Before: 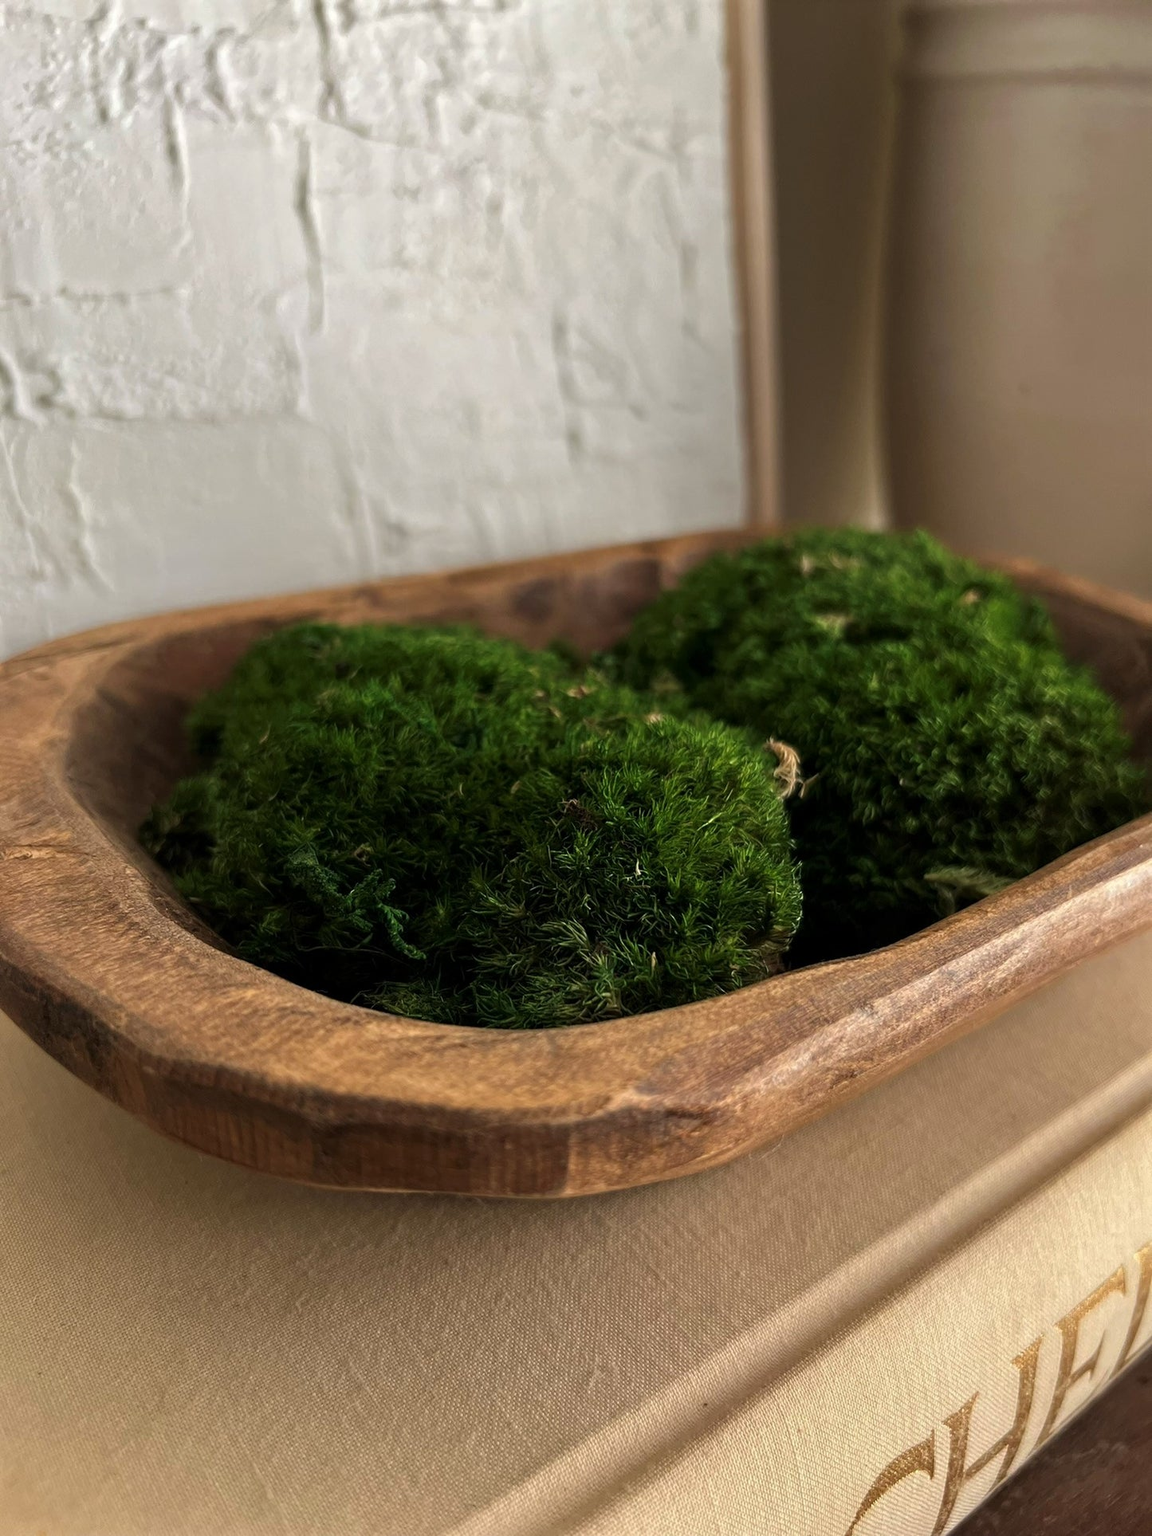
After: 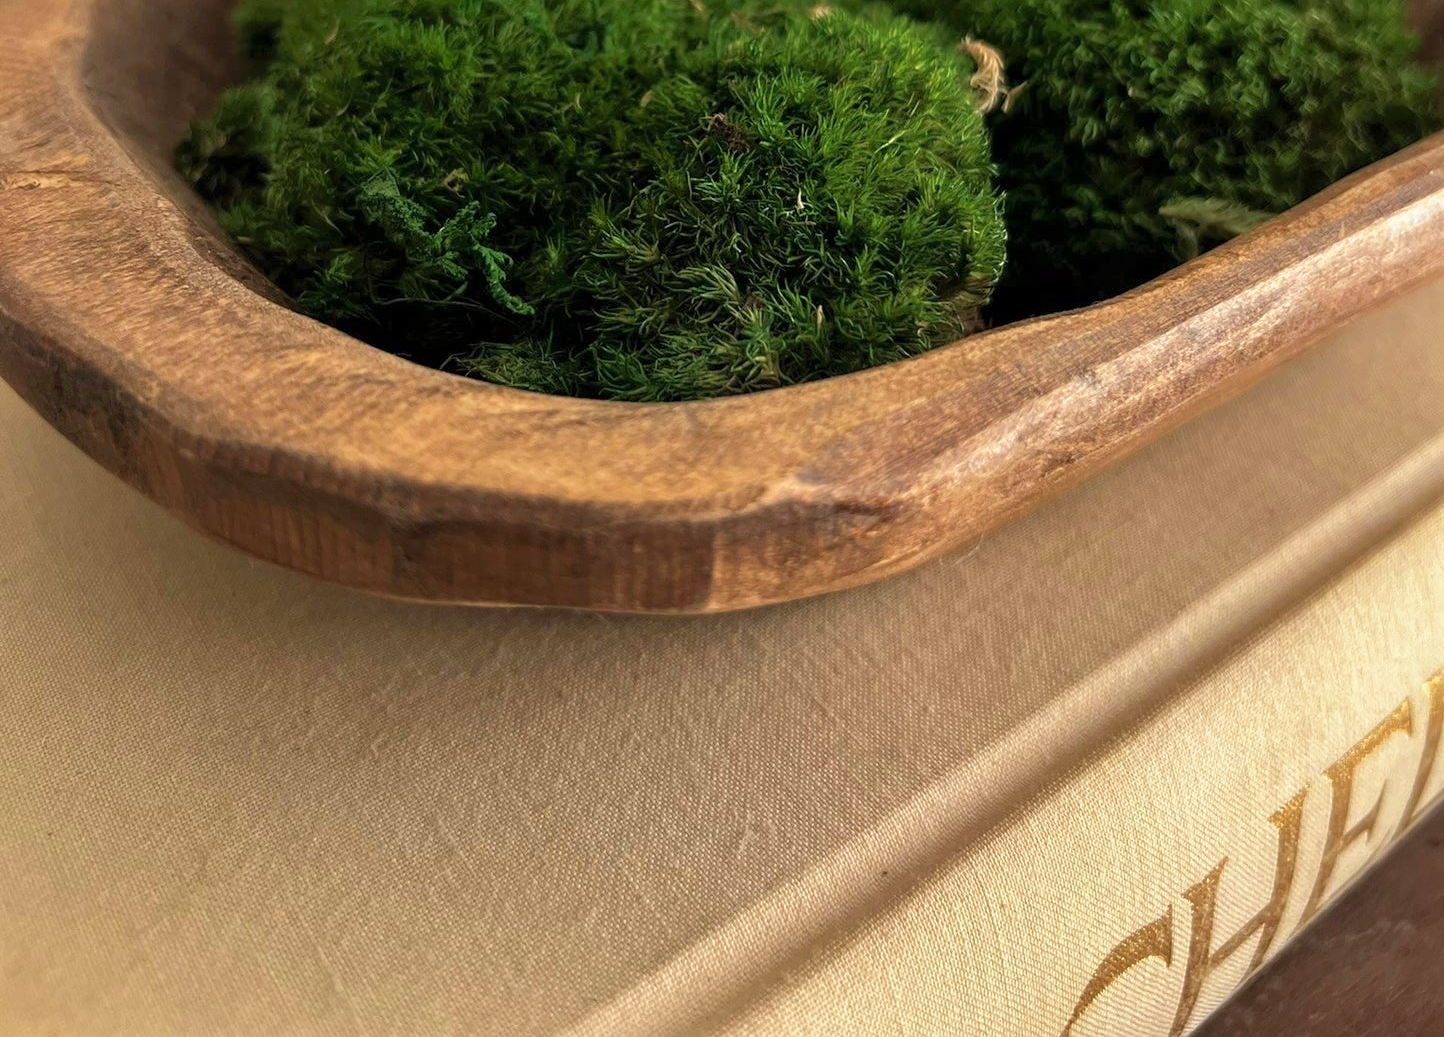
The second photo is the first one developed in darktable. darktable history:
base curve: curves: ch0 [(0, 0) (0.688, 0.865) (1, 1)], preserve colors none
crop and rotate: top 46.15%, right 0.012%
shadows and highlights: on, module defaults
